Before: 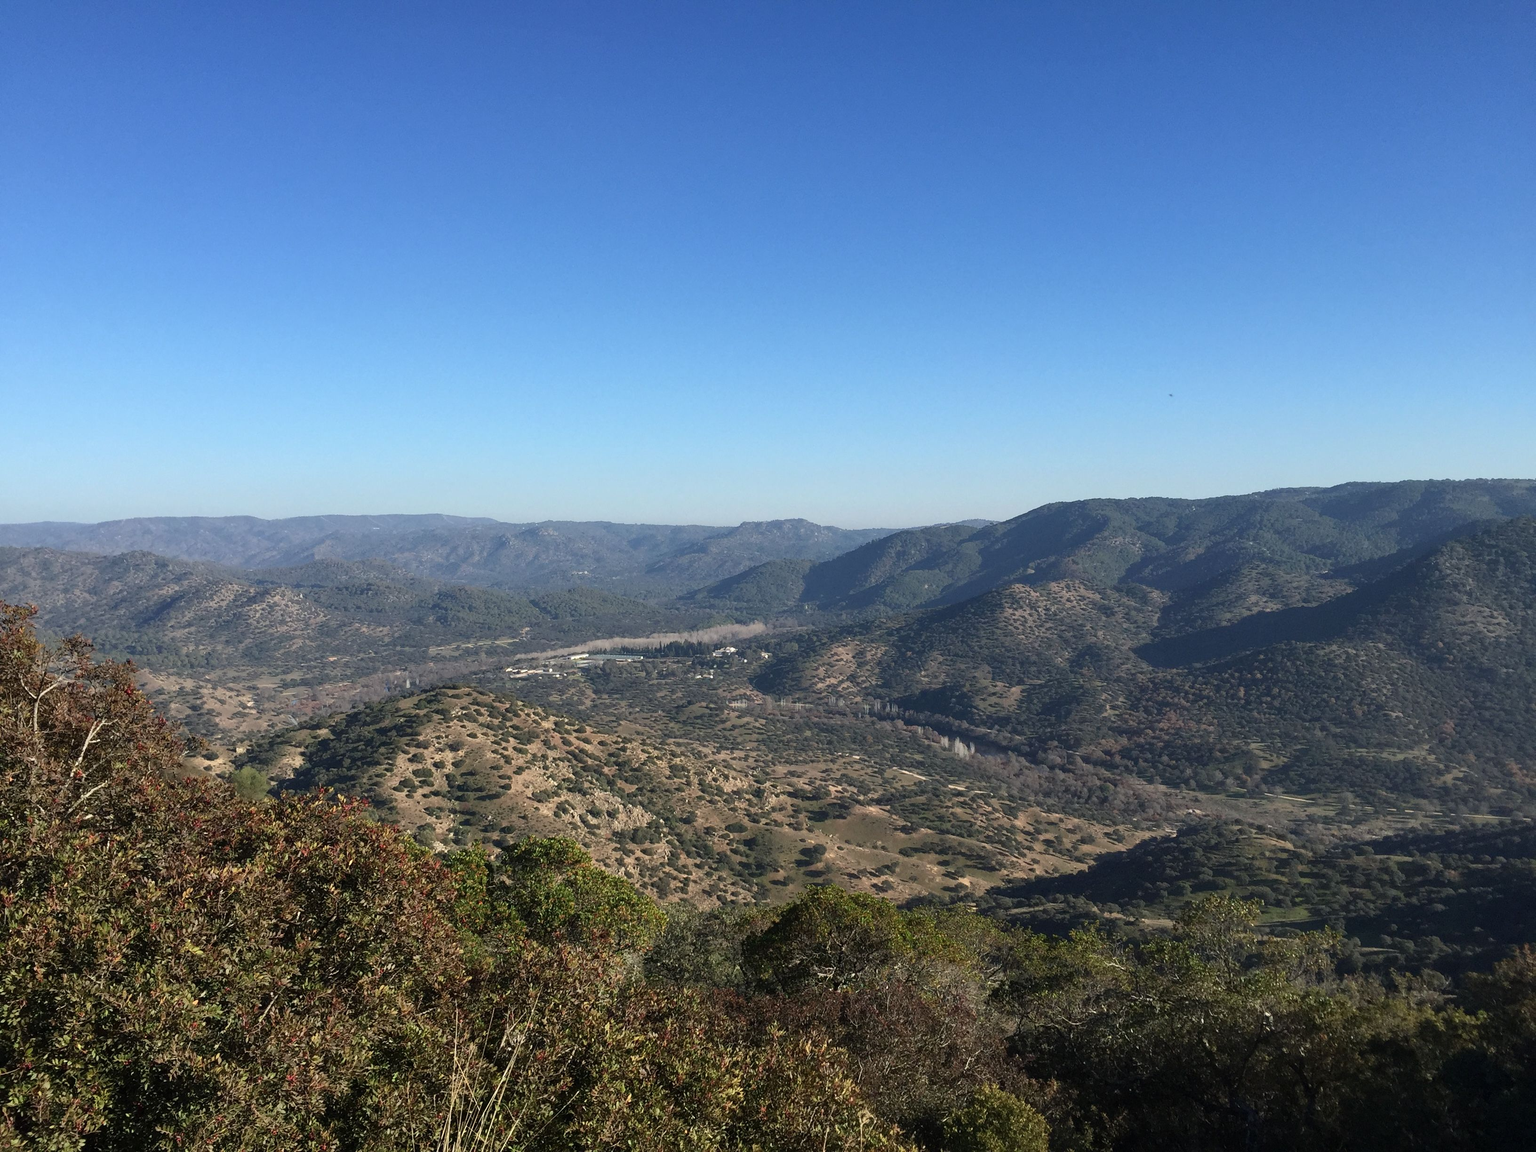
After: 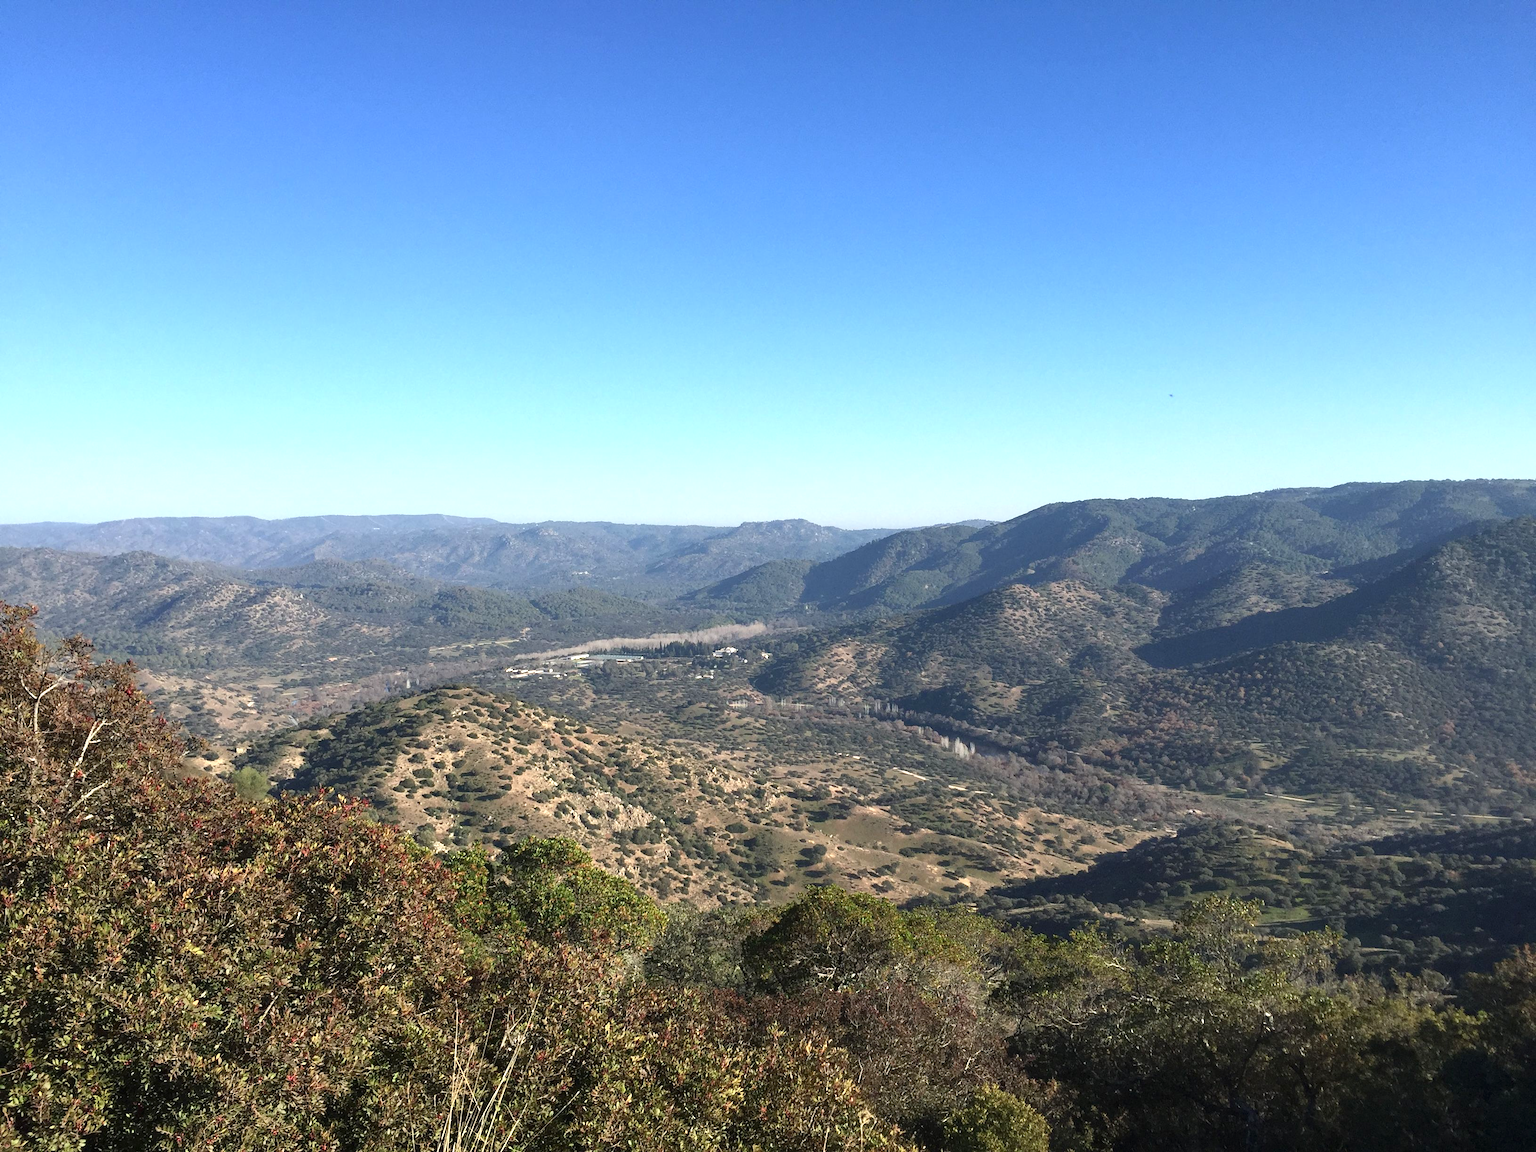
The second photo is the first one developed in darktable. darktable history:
vibrance: vibrance 0%
exposure: black level correction 0, exposure 0.7 EV, compensate exposure bias true, compensate highlight preservation false
